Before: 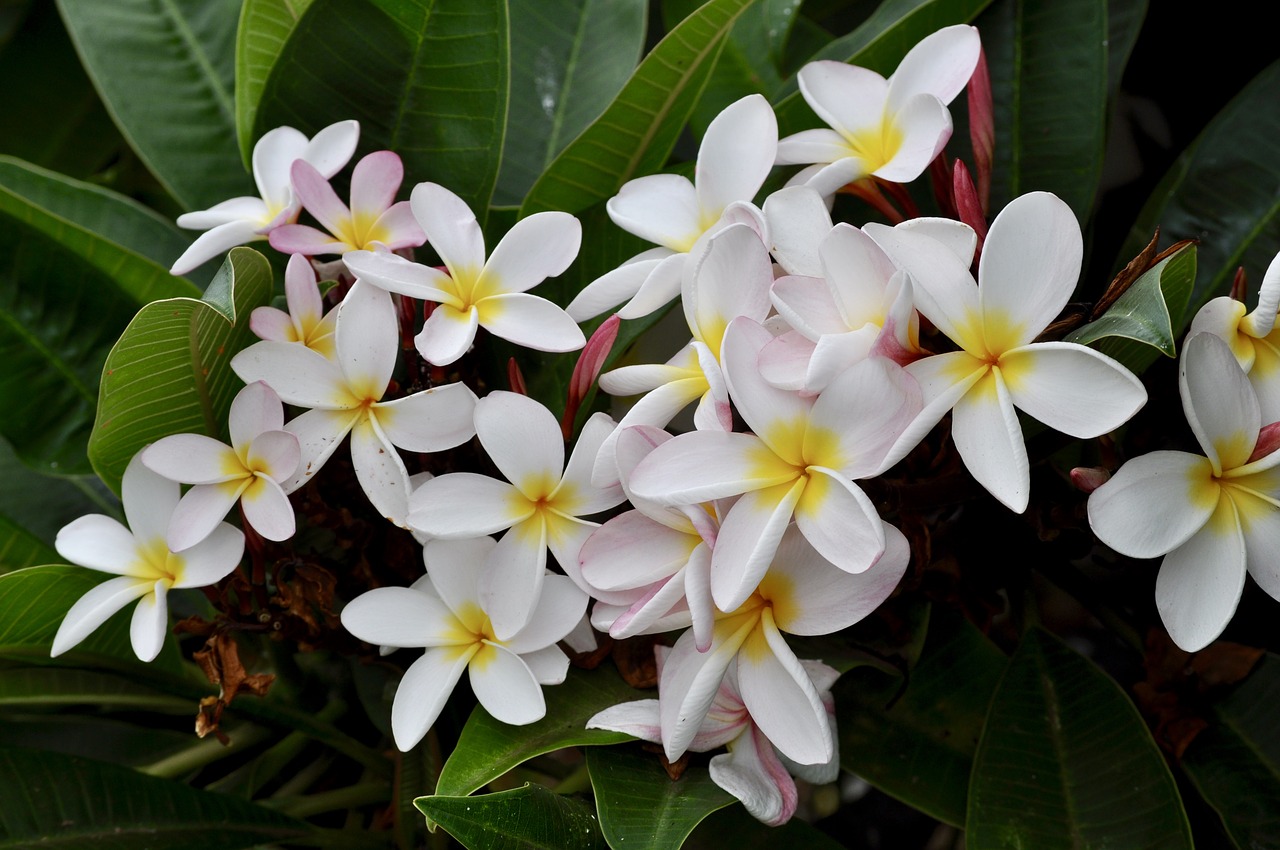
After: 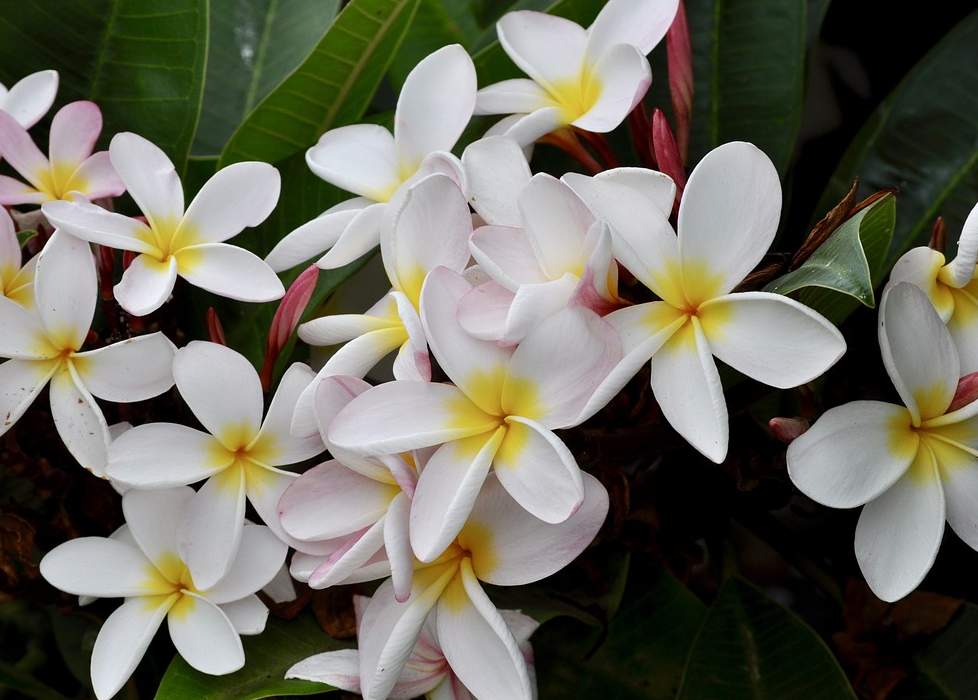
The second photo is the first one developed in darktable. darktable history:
crop: left 23.516%, top 5.897%, bottom 11.749%
